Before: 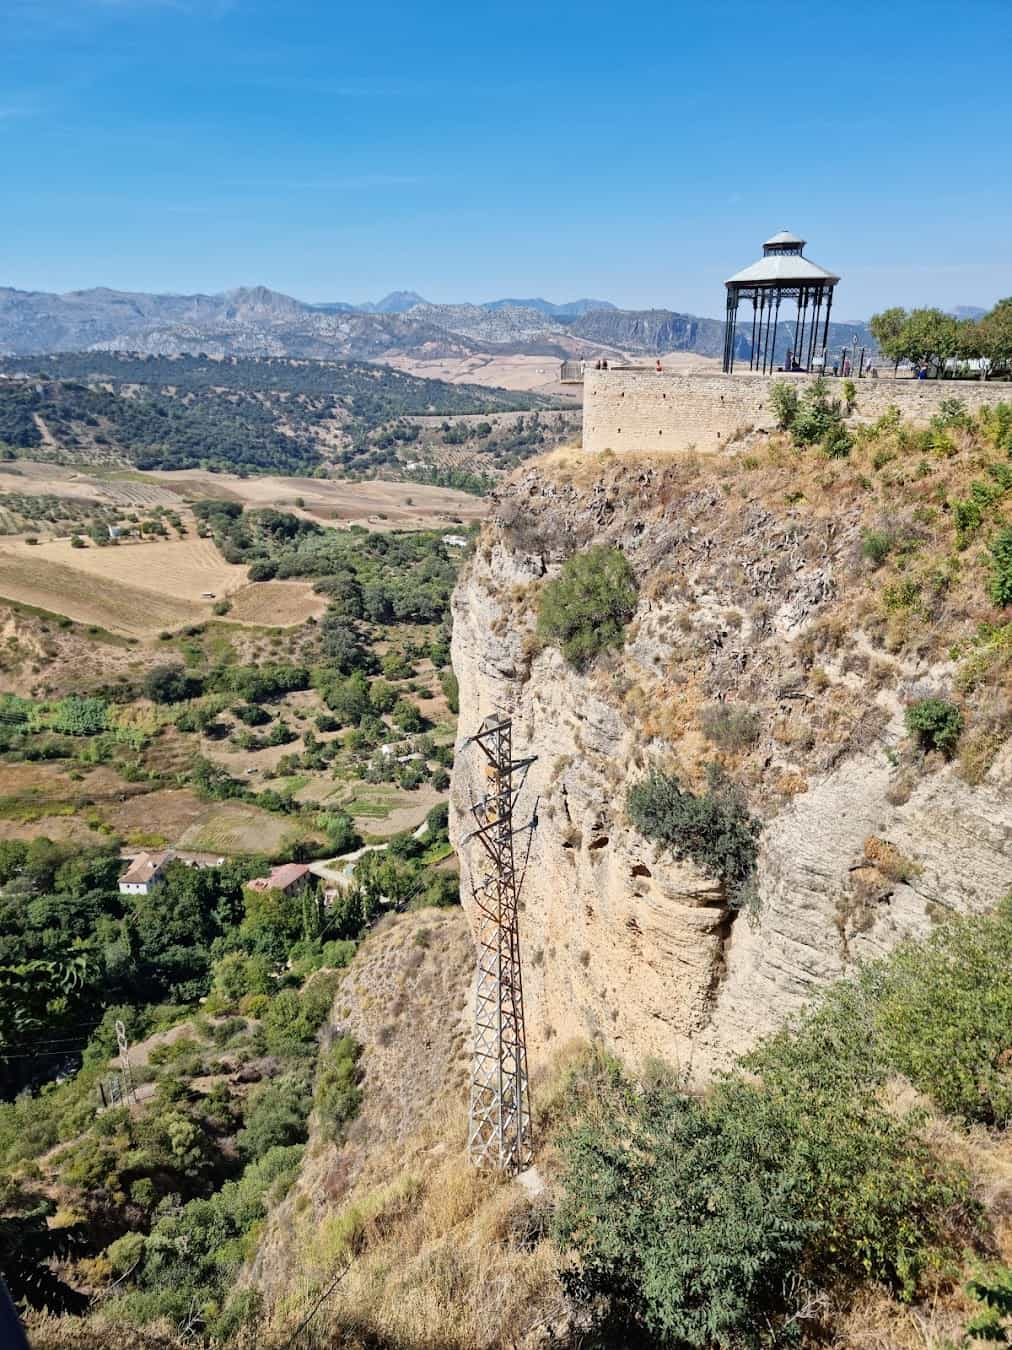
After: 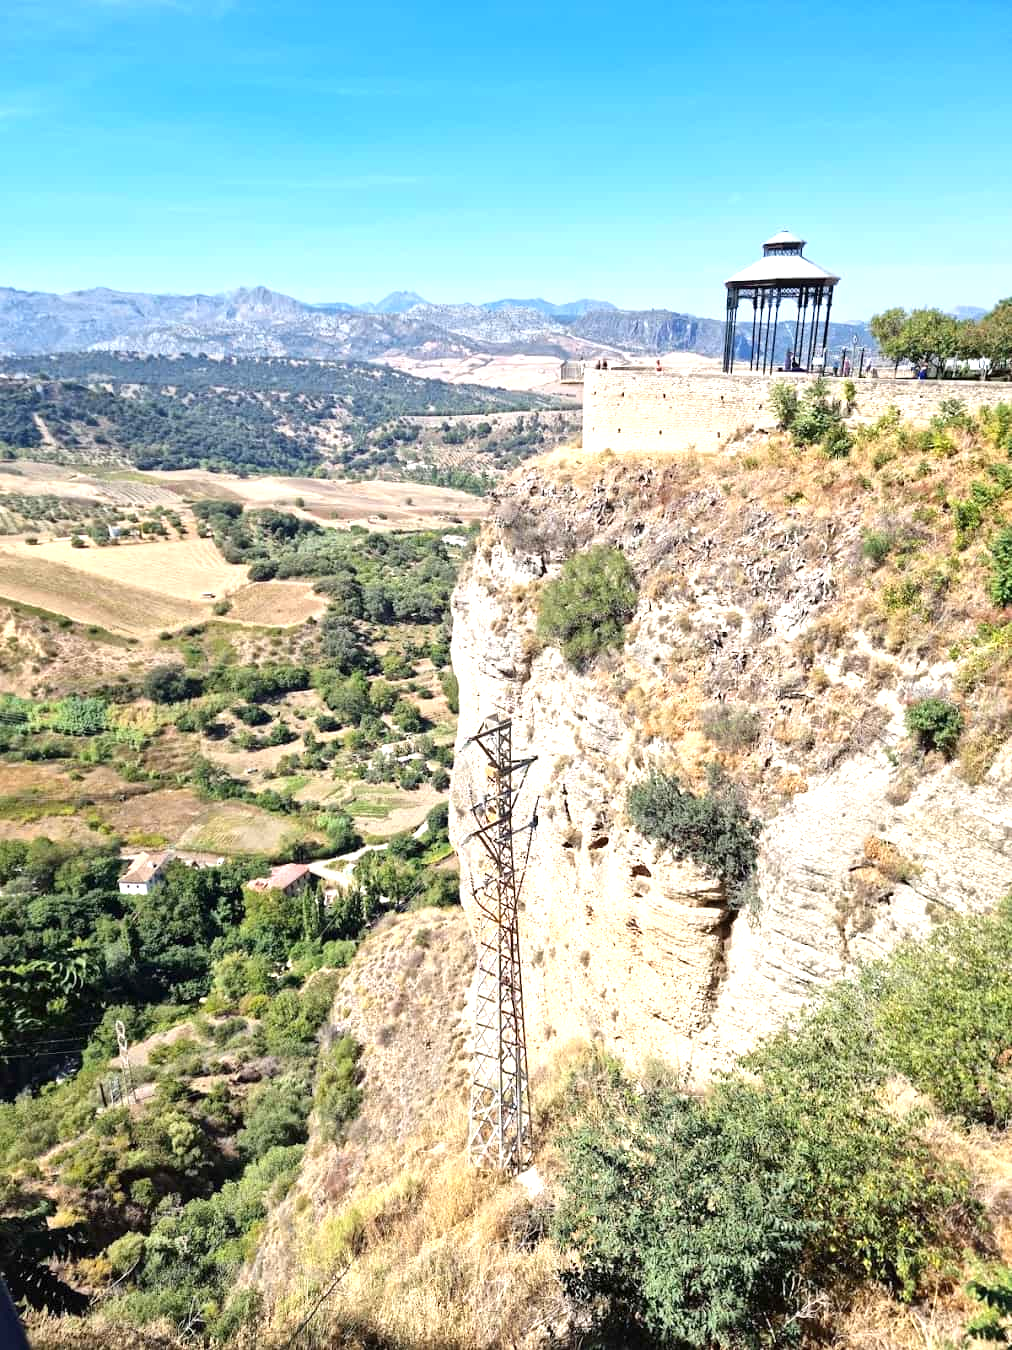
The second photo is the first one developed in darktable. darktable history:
exposure: black level correction 0, exposure 0.889 EV, compensate highlight preservation false
